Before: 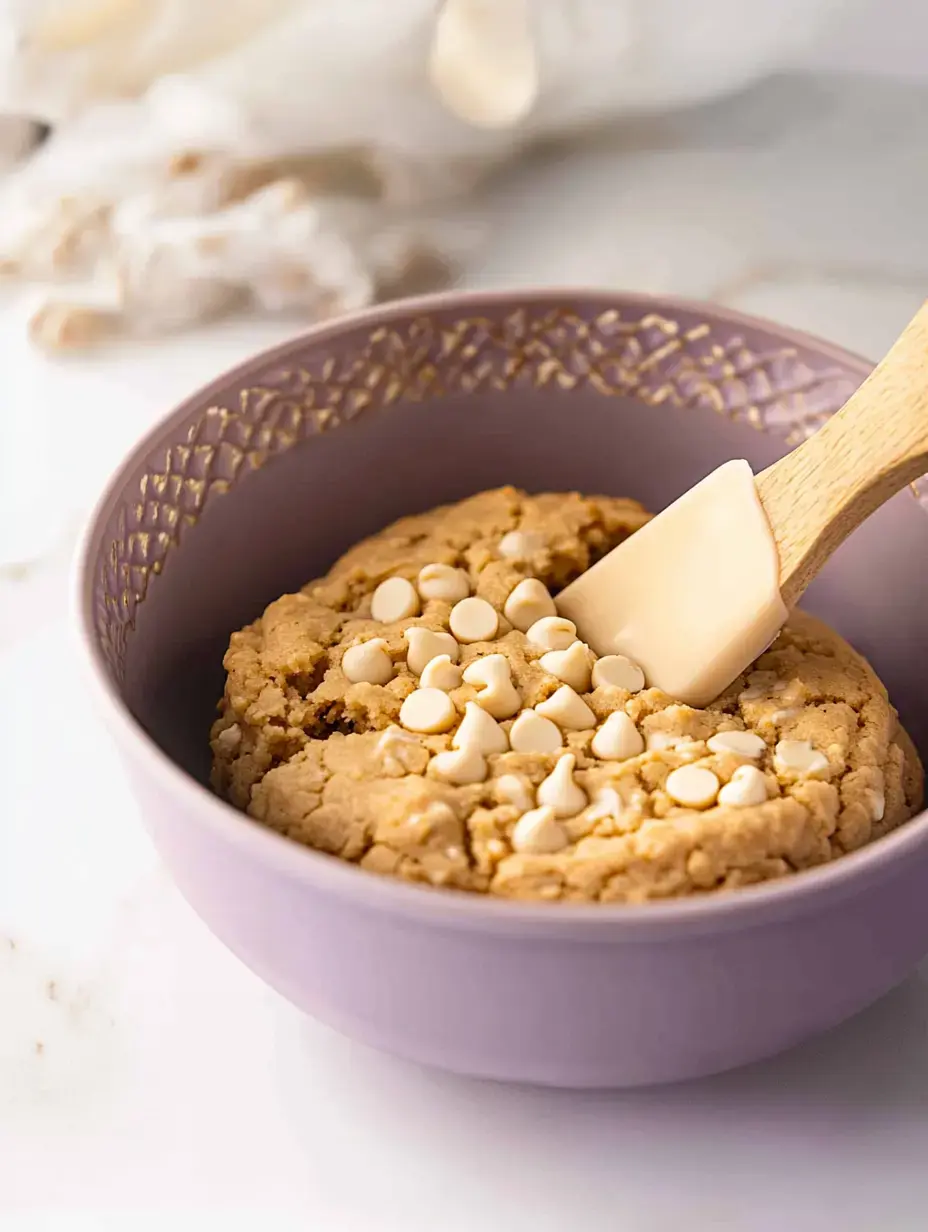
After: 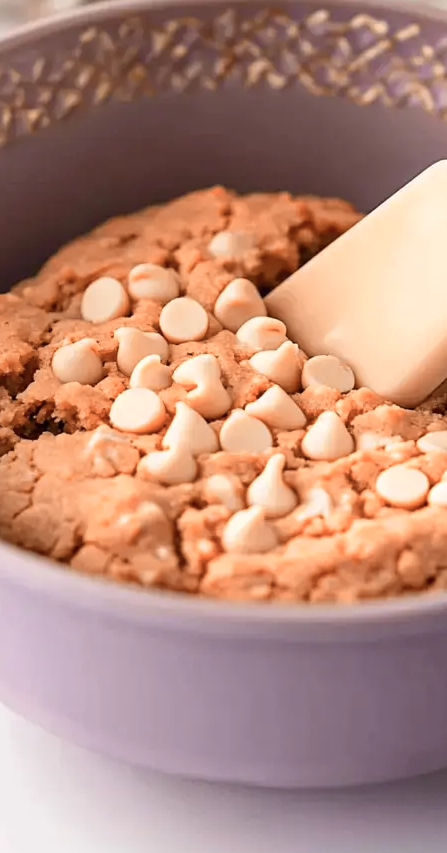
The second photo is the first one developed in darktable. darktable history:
crop: left 31.346%, top 24.351%, right 20.417%, bottom 6.385%
color zones: curves: ch2 [(0, 0.5) (0.084, 0.497) (0.323, 0.335) (0.4, 0.497) (1, 0.5)]
